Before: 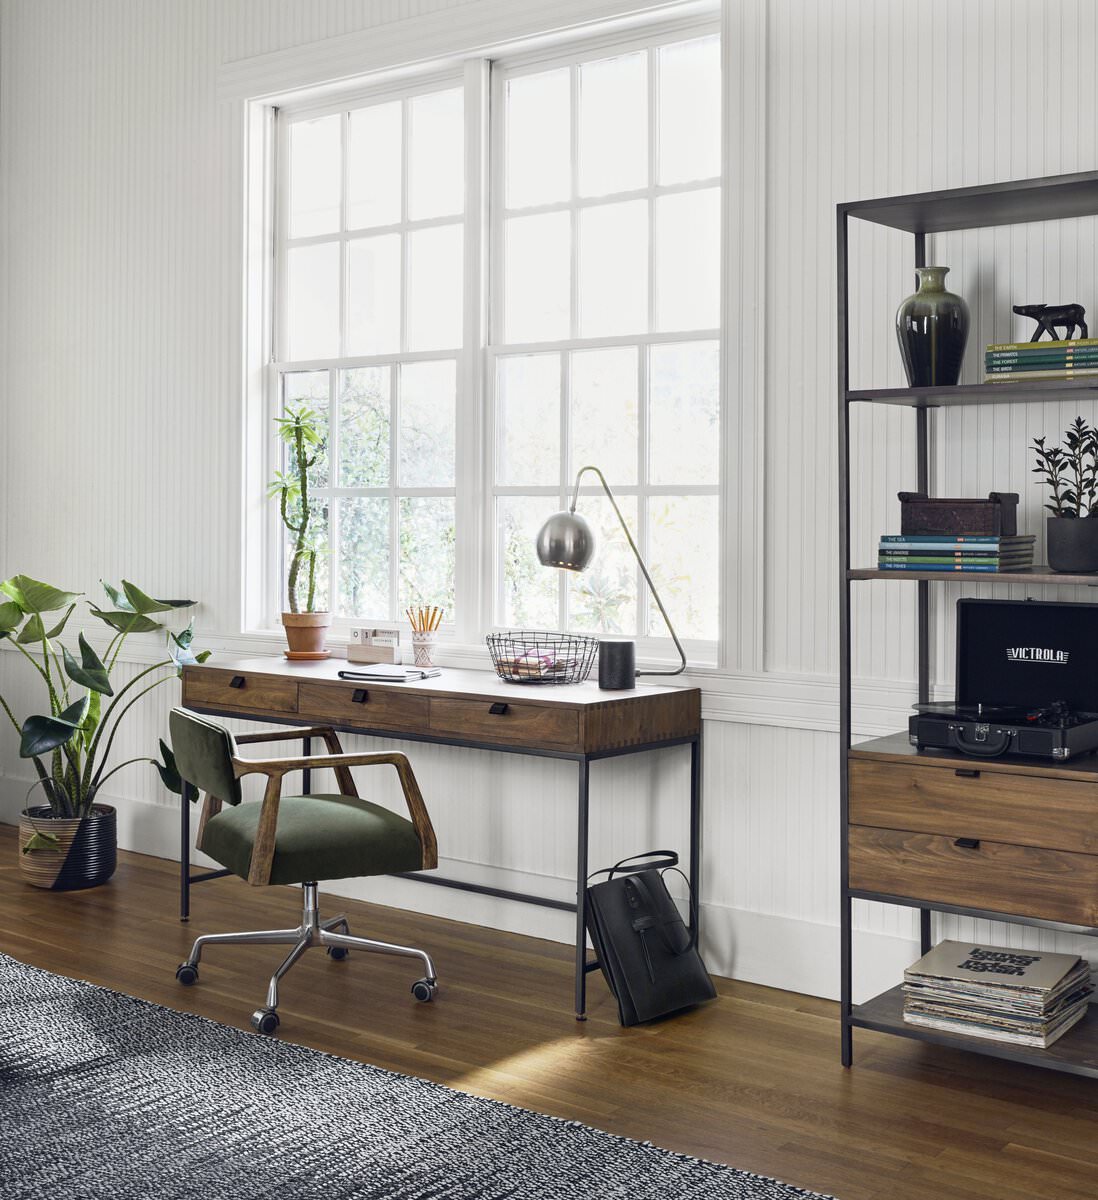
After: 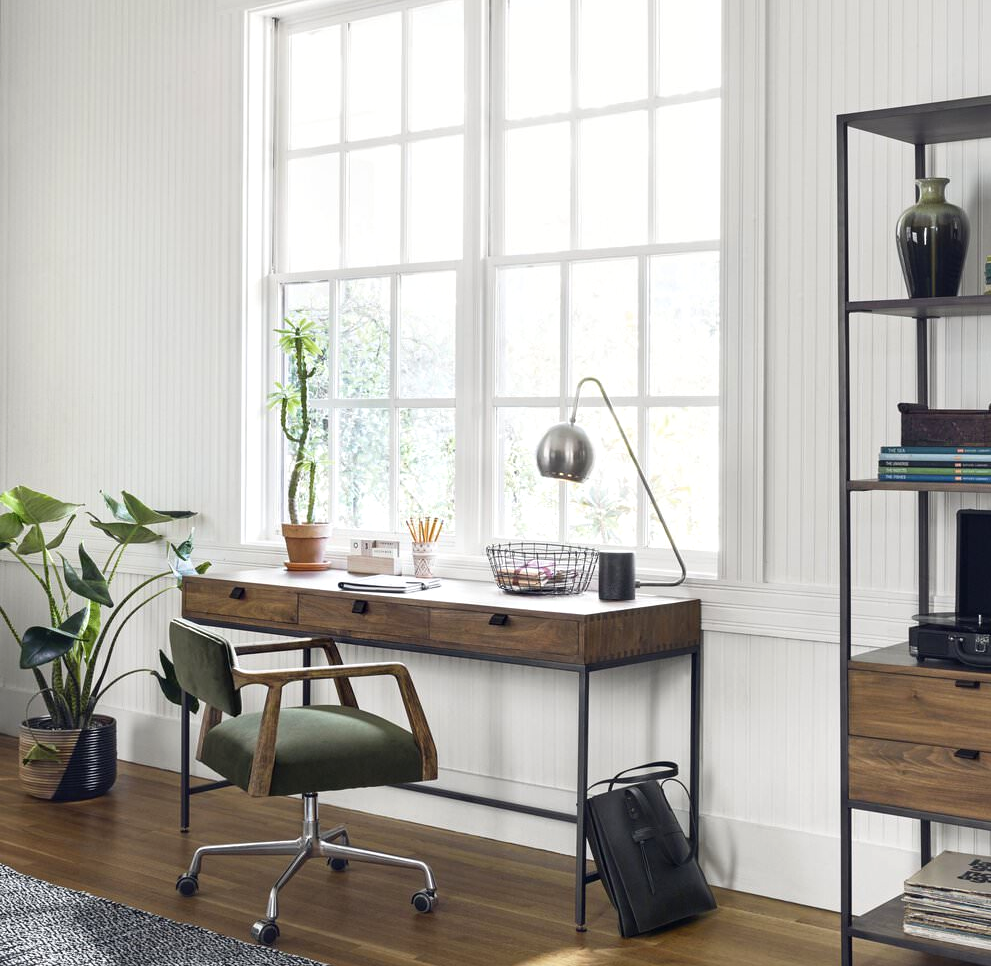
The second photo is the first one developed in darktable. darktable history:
crop: top 7.49%, right 9.717%, bottom 11.943%
exposure: exposure 0.2 EV, compensate highlight preservation false
